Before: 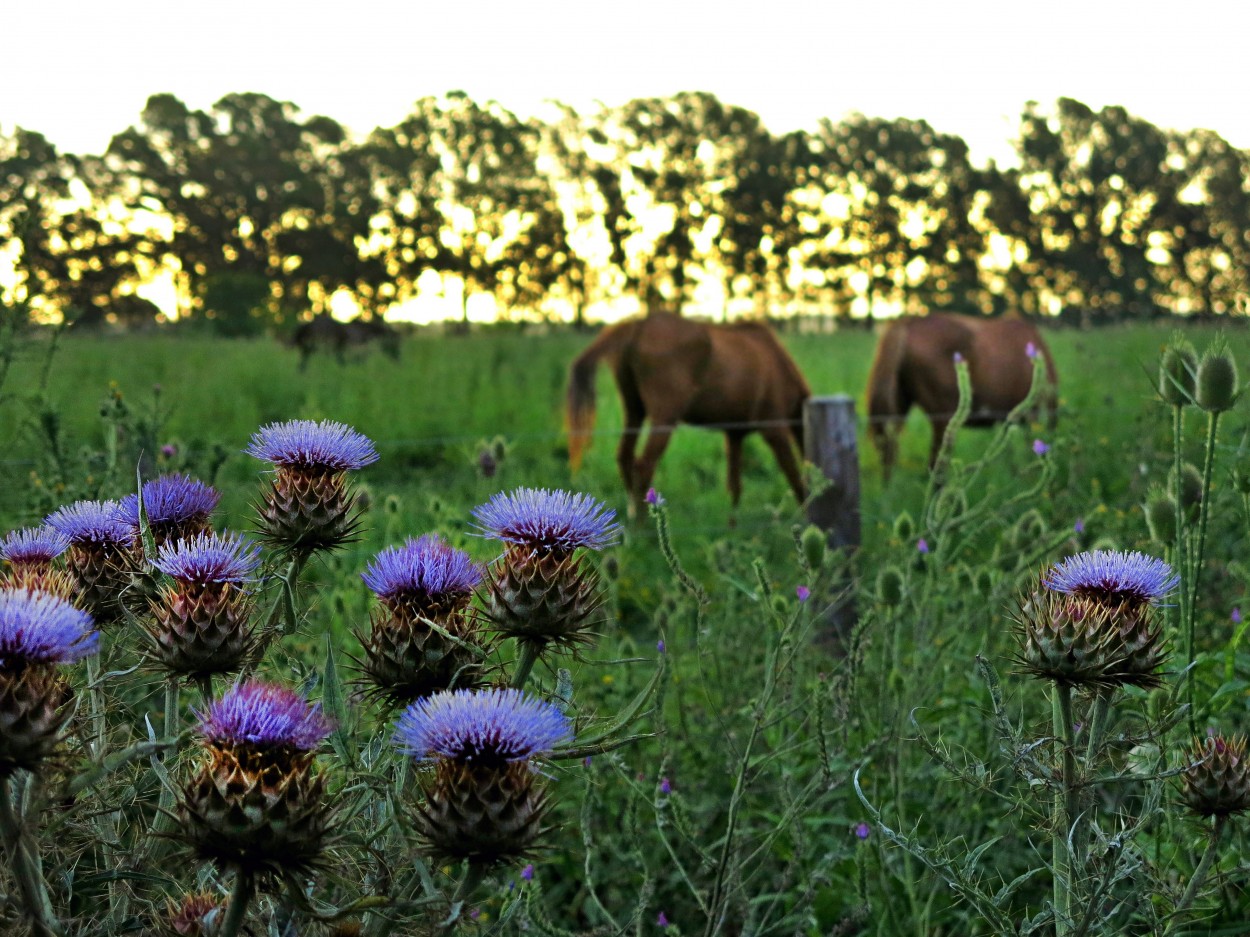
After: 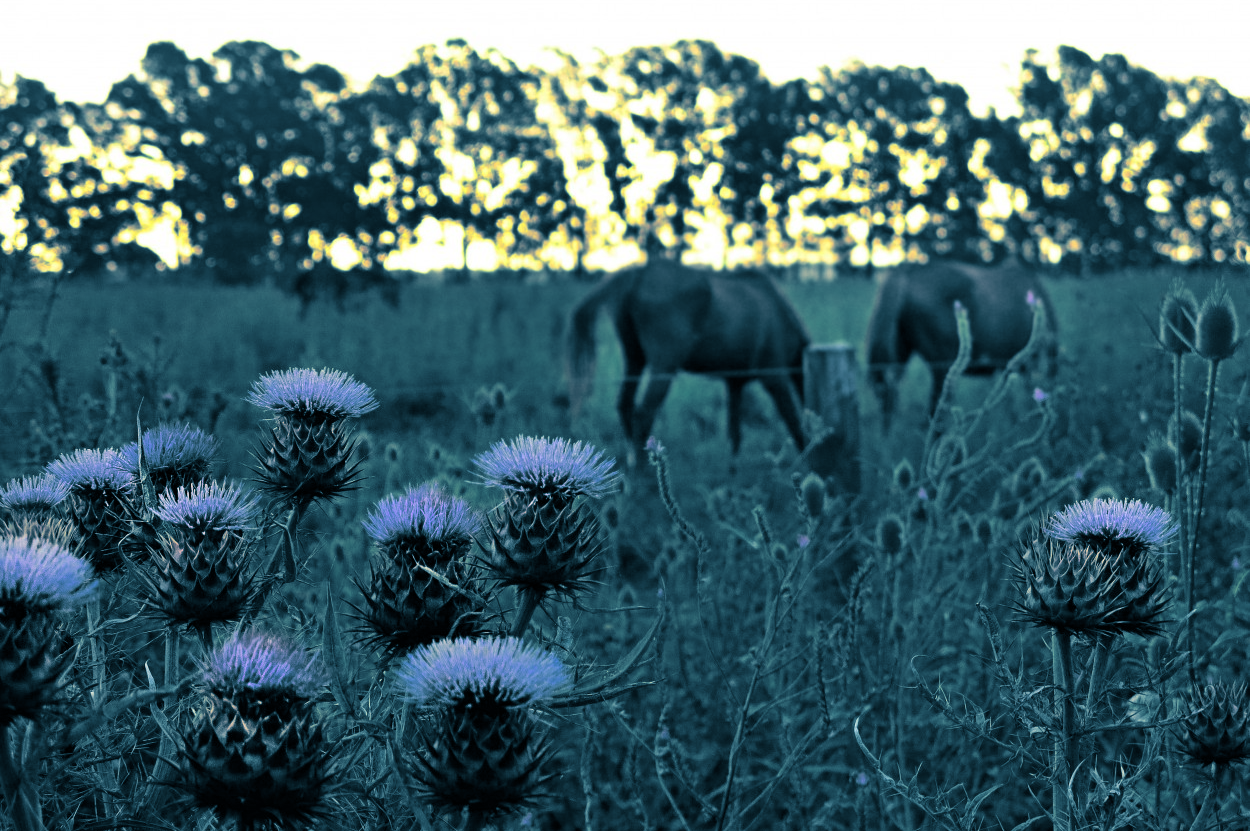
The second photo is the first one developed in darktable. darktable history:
split-toning: shadows › hue 212.4°, balance -70
crop and rotate: top 5.609%, bottom 5.609%
